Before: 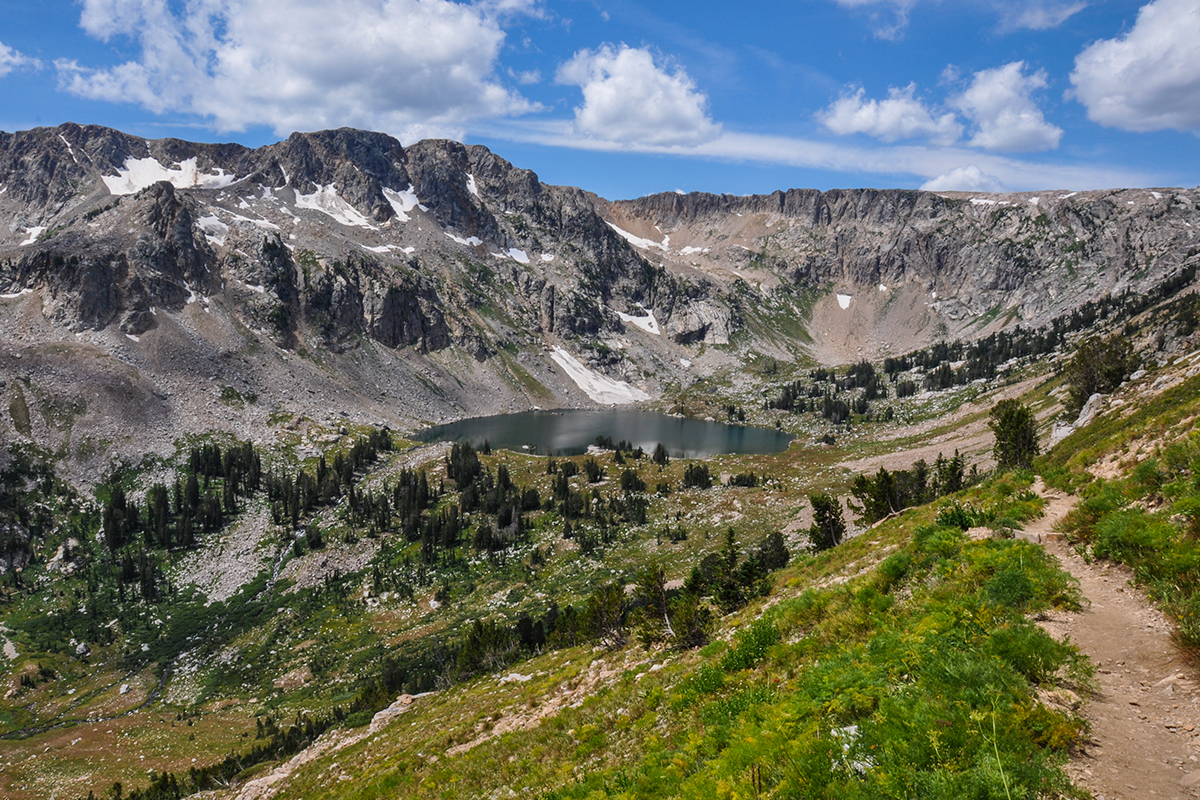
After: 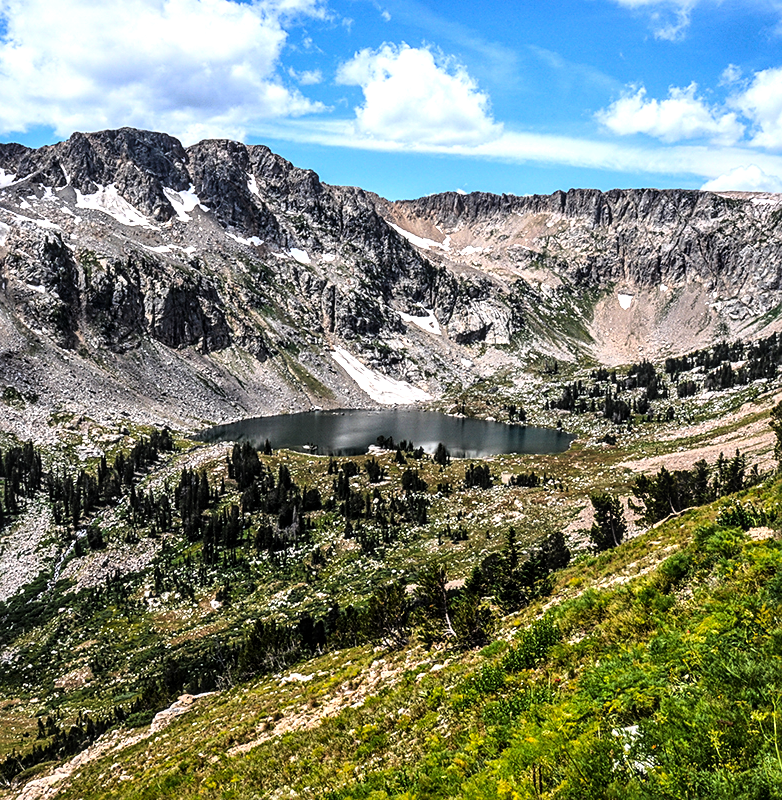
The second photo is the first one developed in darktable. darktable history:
exposure: black level correction -0.002, exposure 0.535 EV, compensate exposure bias true, compensate highlight preservation false
crop and rotate: left 18.312%, right 16.459%
contrast brightness saturation: contrast 0.2, brightness 0.164, saturation 0.218
local contrast: on, module defaults
tone equalizer: mask exposure compensation -0.506 EV
sharpen: on, module defaults
tone curve: curves: ch0 [(0, 0) (0.224, 0.12) (0.375, 0.296) (0.528, 0.472) (0.681, 0.634) (0.8, 0.766) (0.873, 0.877) (1, 1)]
levels: levels [0.029, 0.545, 0.971]
